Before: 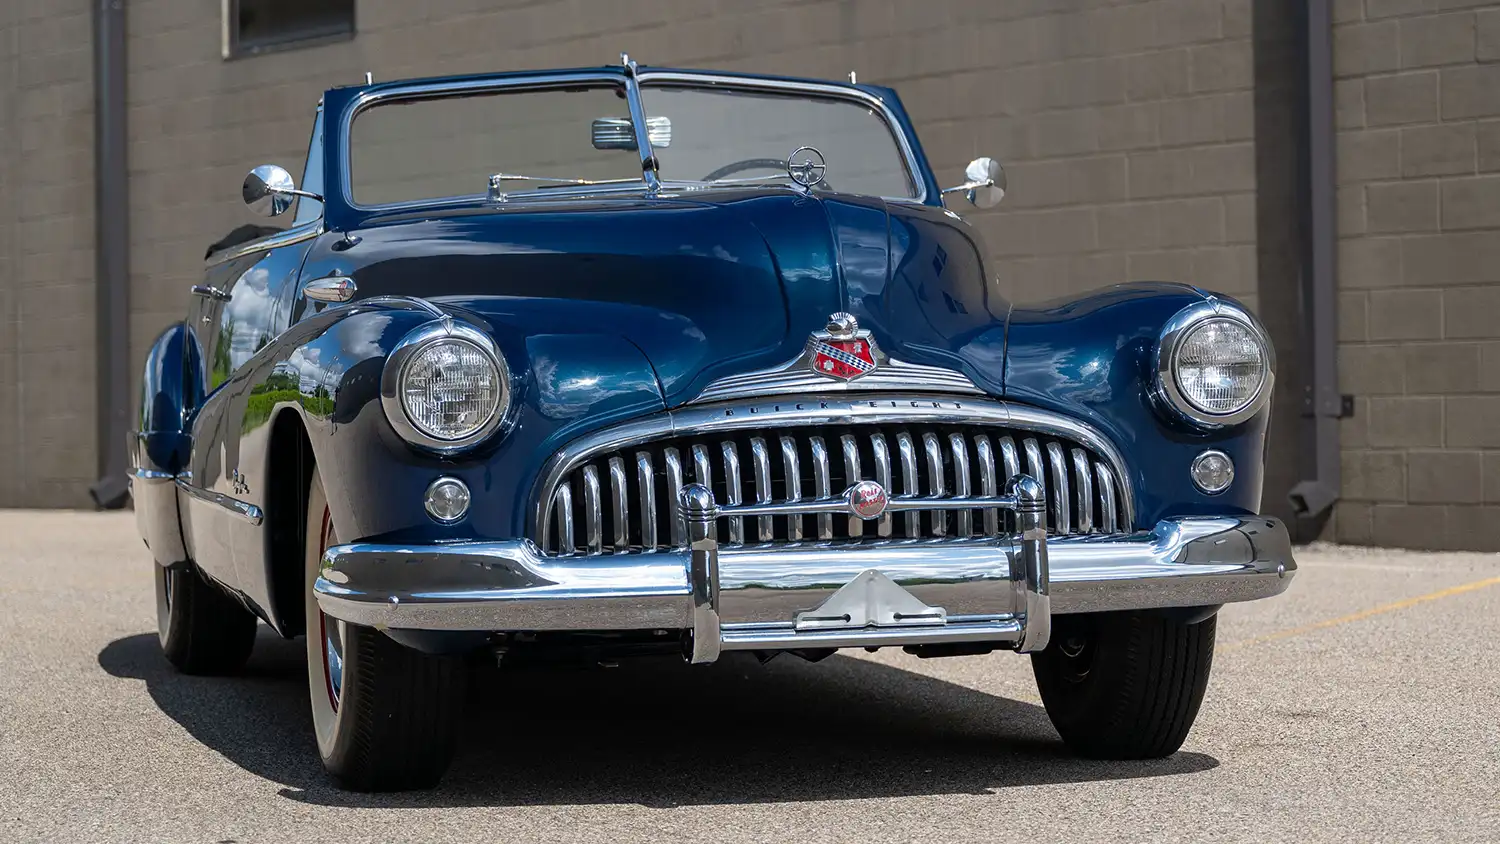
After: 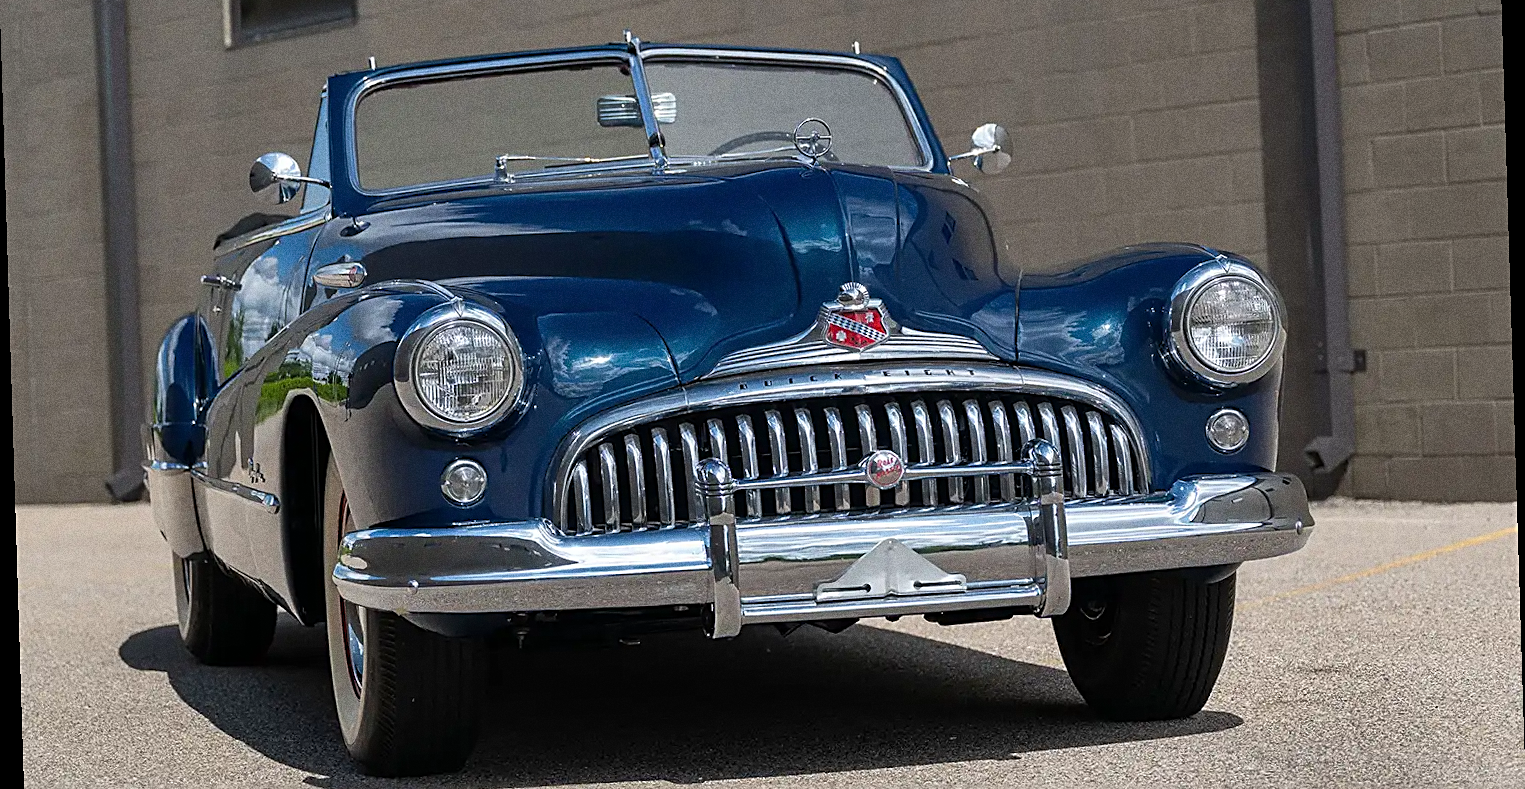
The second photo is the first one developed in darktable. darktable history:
crop and rotate: top 5.609%, bottom 5.609%
shadows and highlights: shadows 20.91, highlights -82.73, soften with gaussian
sharpen: on, module defaults
rotate and perspective: rotation -1.77°, lens shift (horizontal) 0.004, automatic cropping off
grain: coarseness 11.82 ISO, strength 36.67%, mid-tones bias 74.17%
